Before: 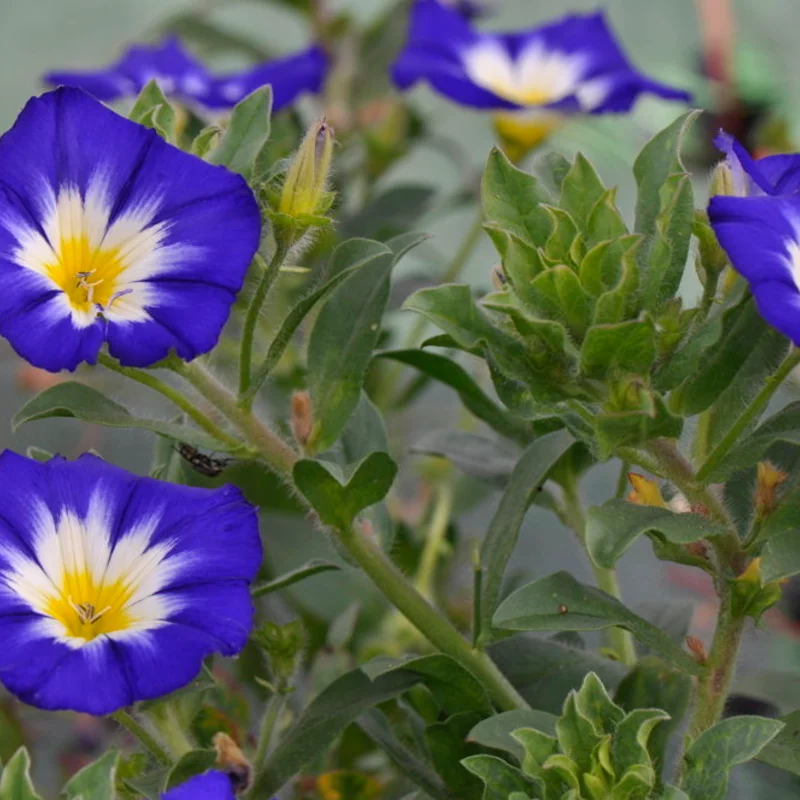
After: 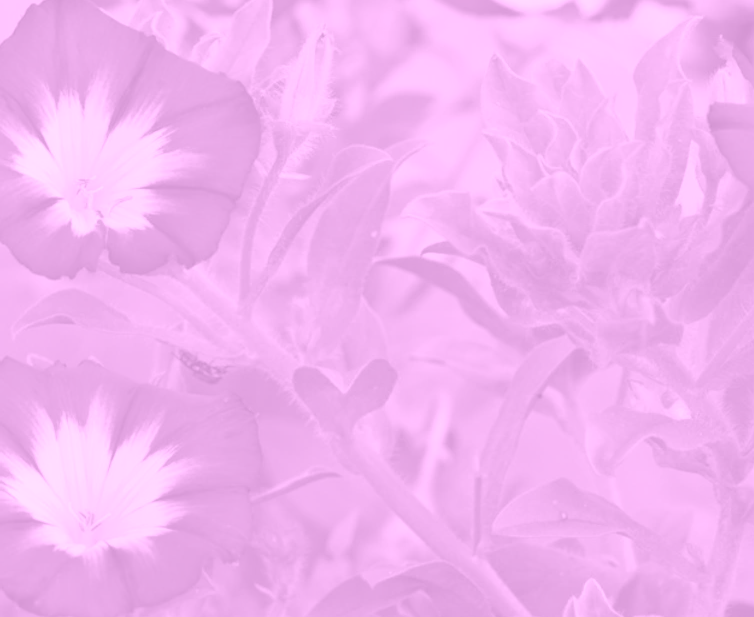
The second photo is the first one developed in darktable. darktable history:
crop and rotate: angle 0.03°, top 11.643%, right 5.651%, bottom 11.189%
colorize: hue 331.2°, saturation 75%, source mix 30.28%, lightness 70.52%, version 1
